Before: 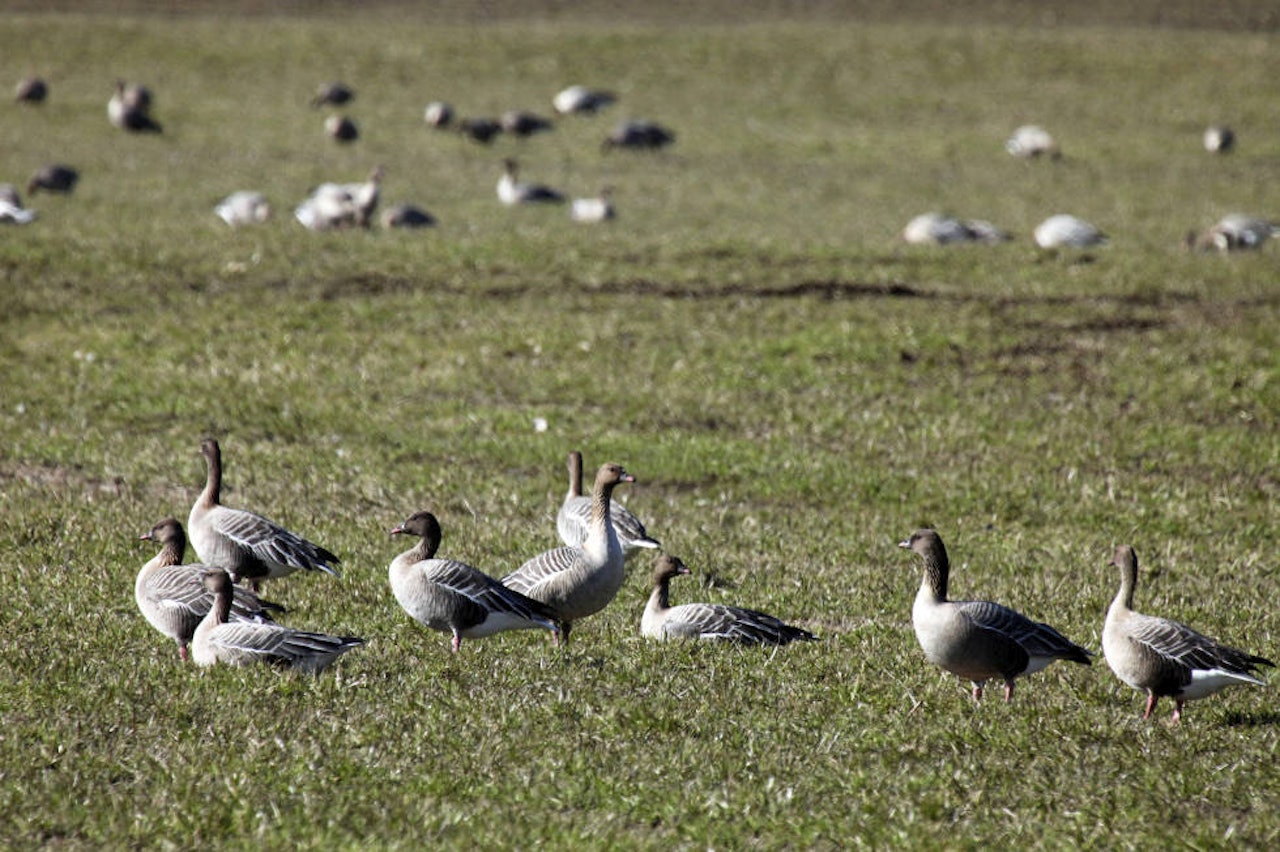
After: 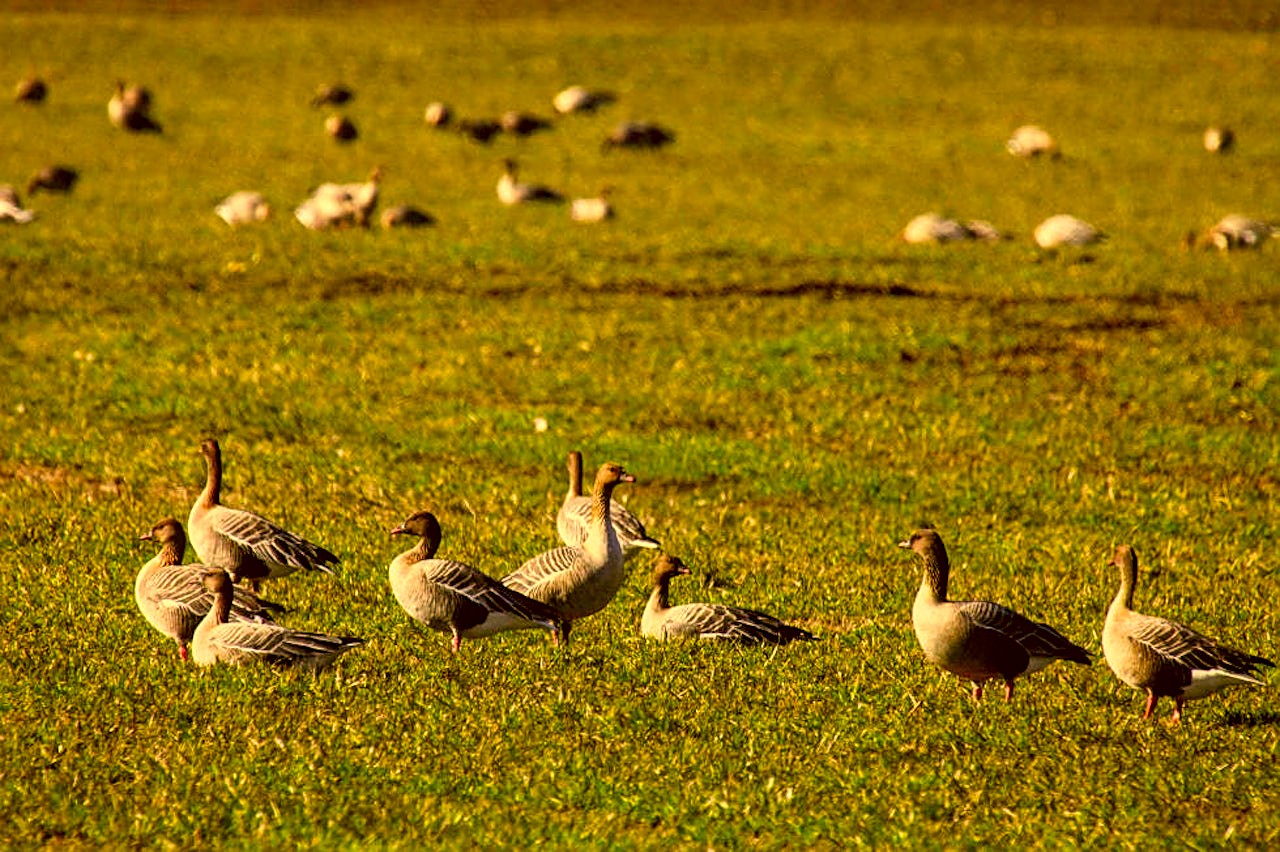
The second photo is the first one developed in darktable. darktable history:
color correction: highlights a* 10.58, highlights b* 30.04, shadows a* 2.68, shadows b* 17.08, saturation 1.74
sharpen: on, module defaults
local contrast: on, module defaults
